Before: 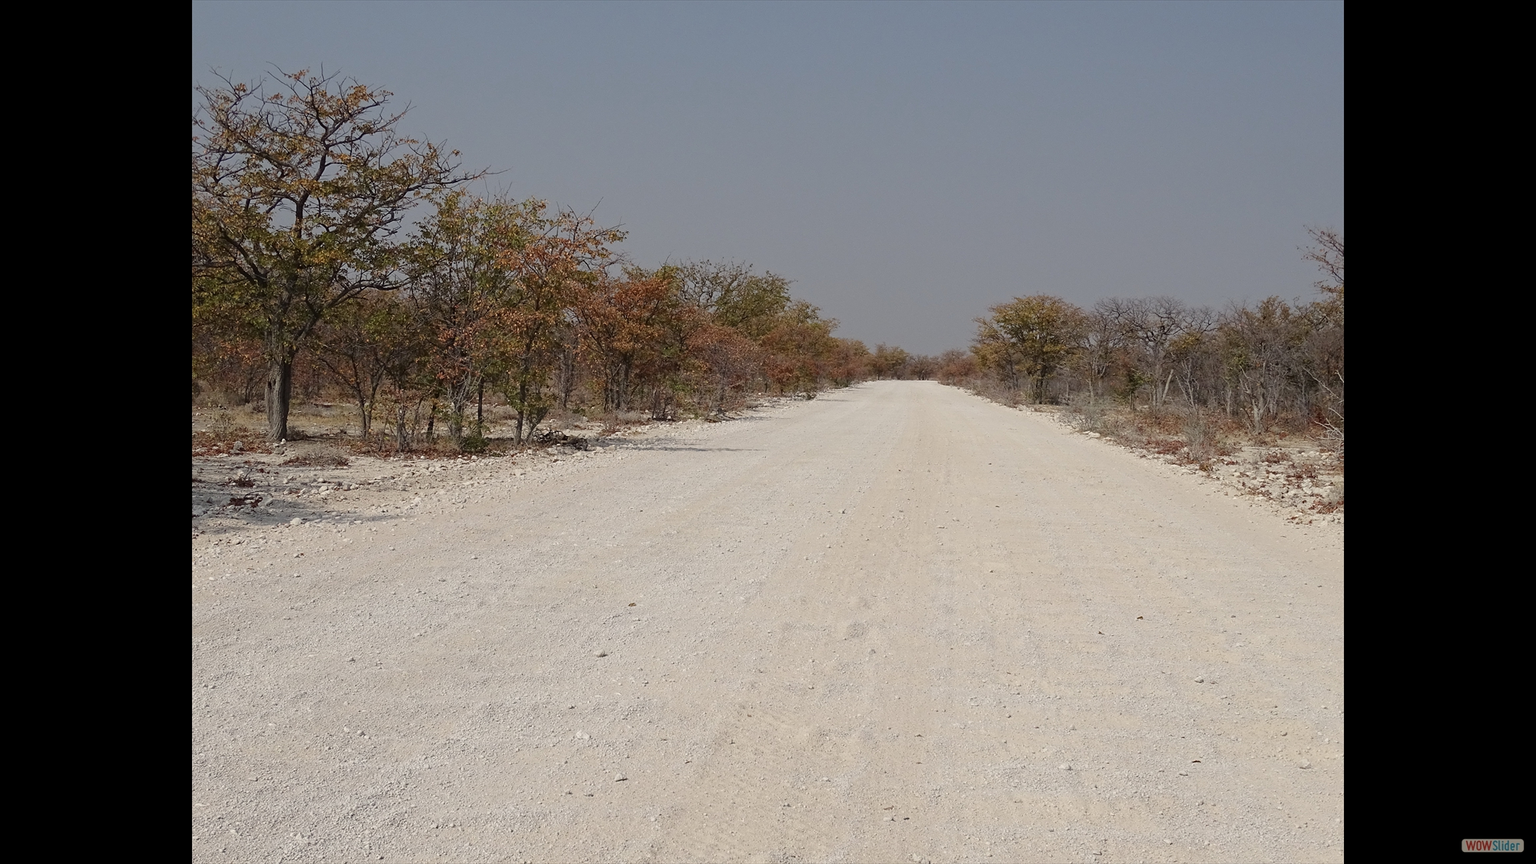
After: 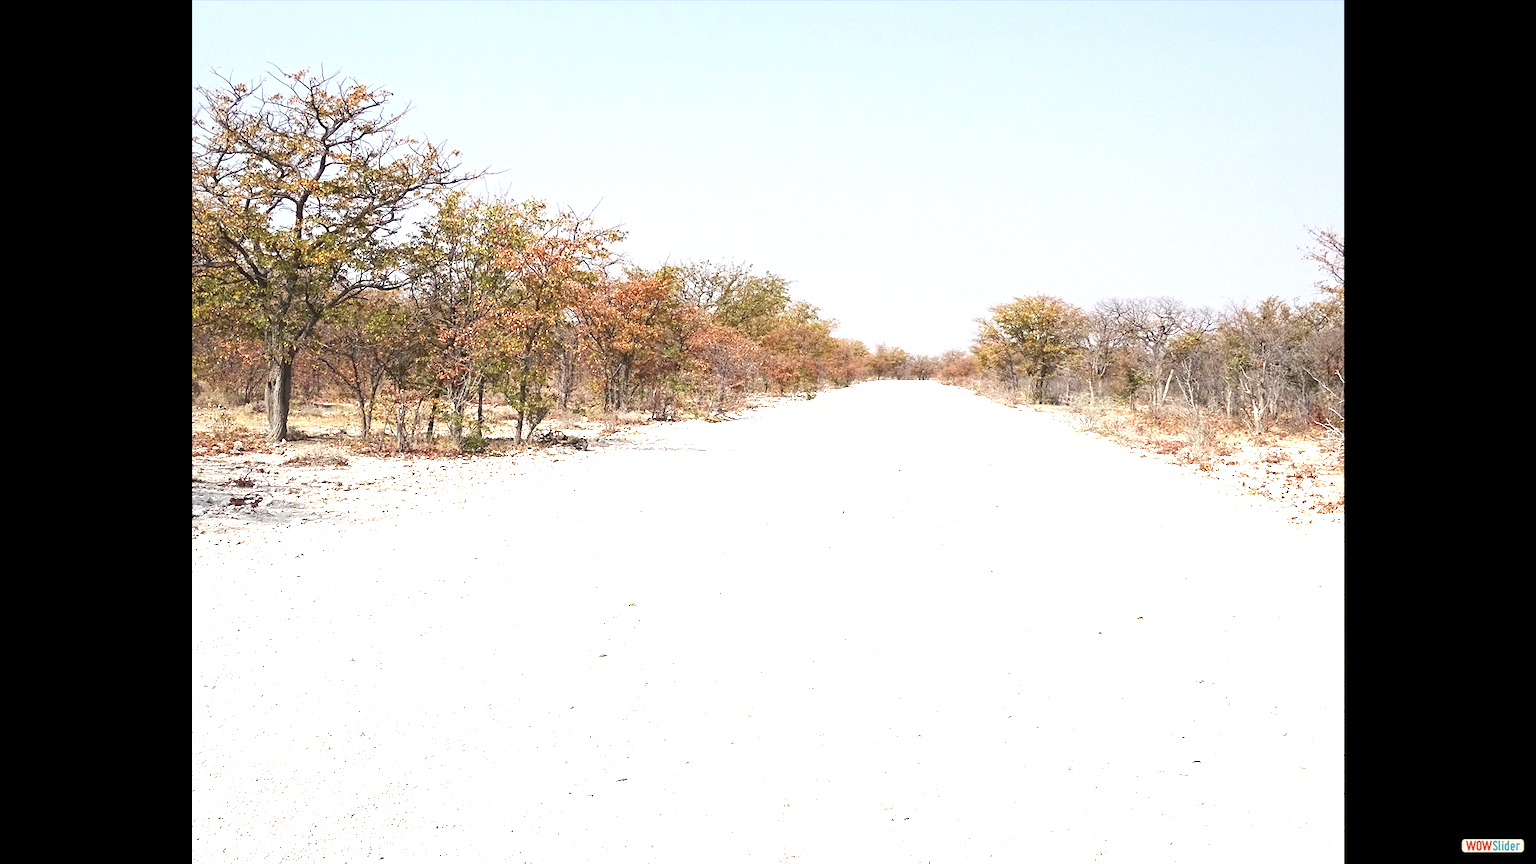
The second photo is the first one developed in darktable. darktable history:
exposure: exposure 2.023 EV, compensate highlight preservation false
